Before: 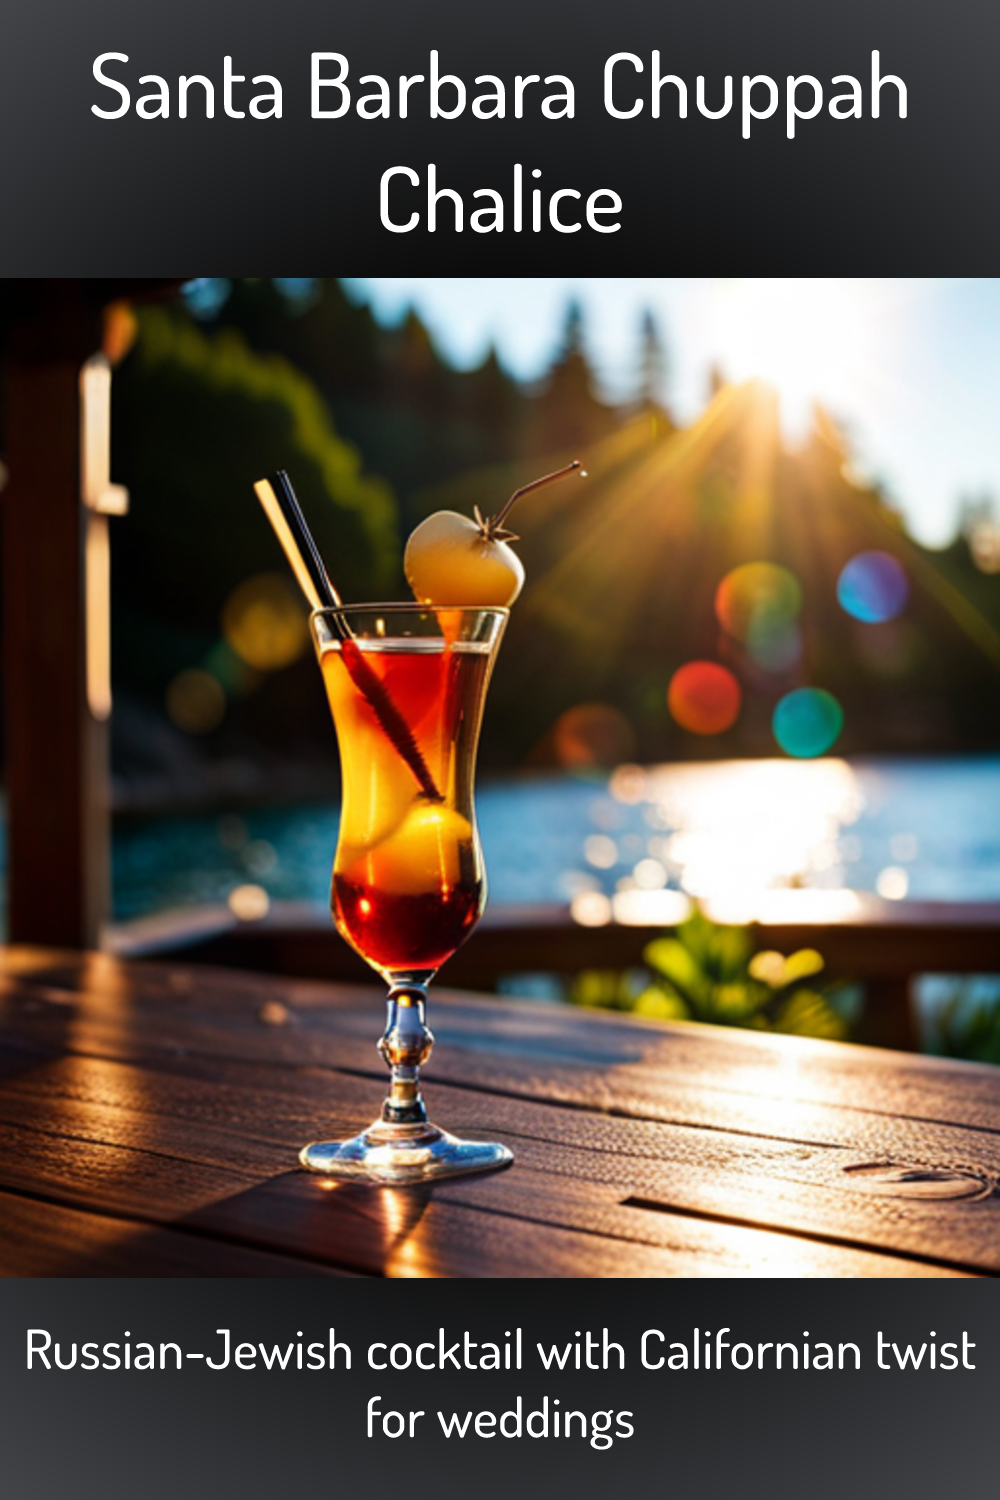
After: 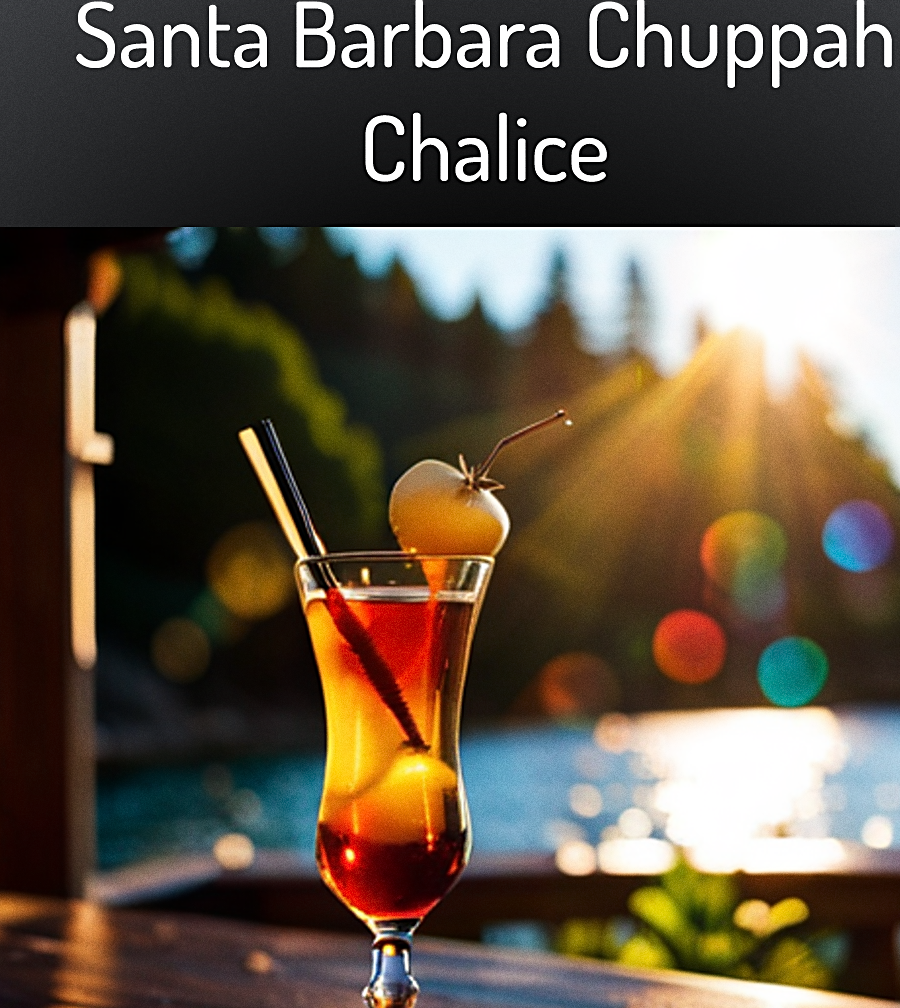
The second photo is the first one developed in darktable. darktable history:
grain: coarseness 0.09 ISO
sharpen: on, module defaults
crop: left 1.509%, top 3.452%, right 7.696%, bottom 28.452%
